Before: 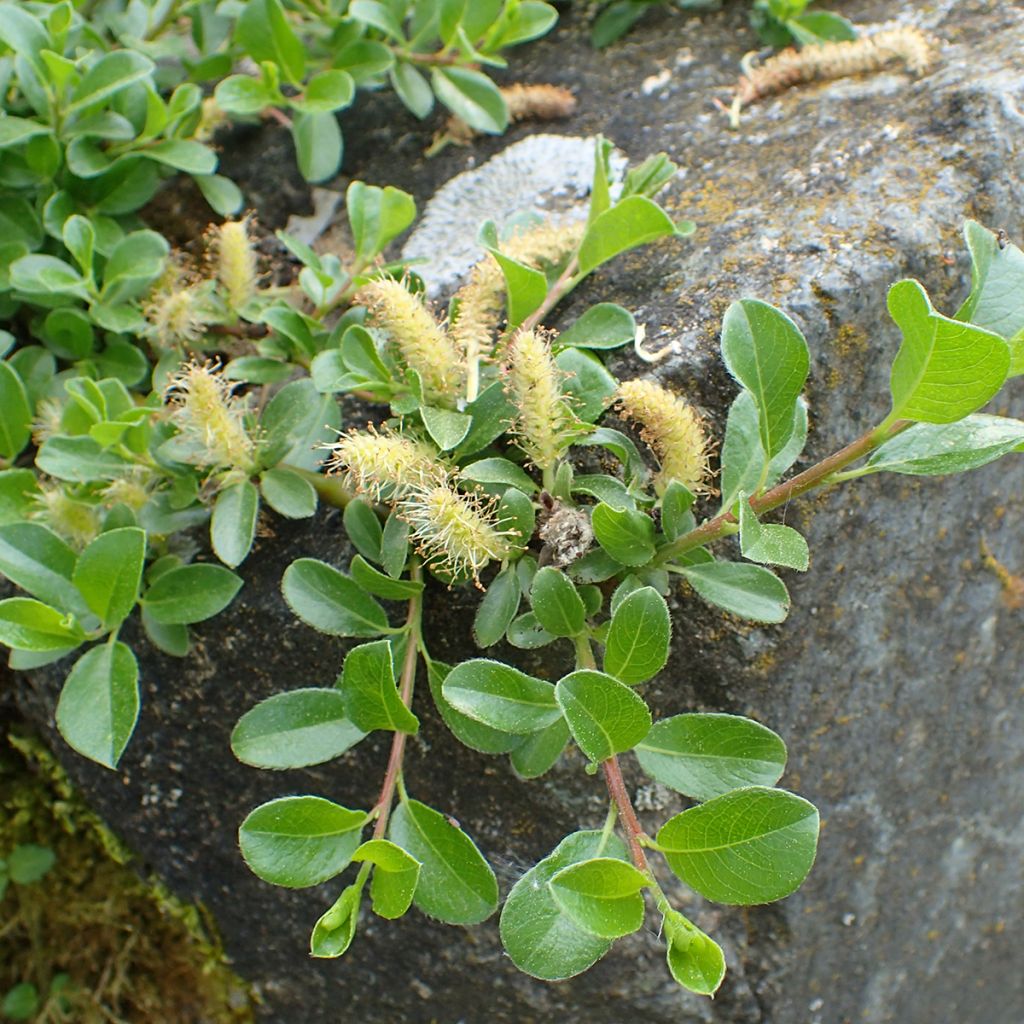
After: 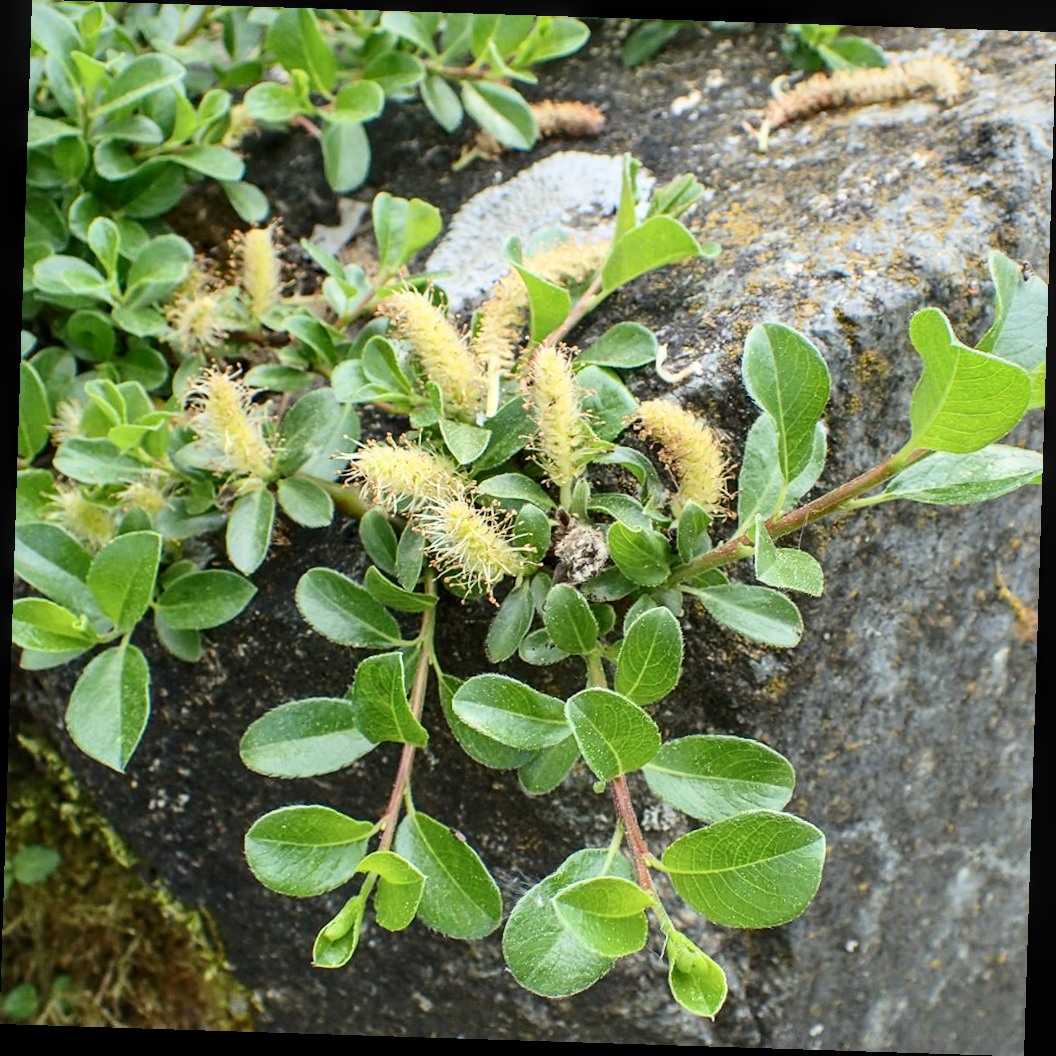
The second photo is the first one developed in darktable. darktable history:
local contrast: on, module defaults
crop and rotate: angle -1.82°
contrast brightness saturation: contrast 0.237, brightness 0.087
